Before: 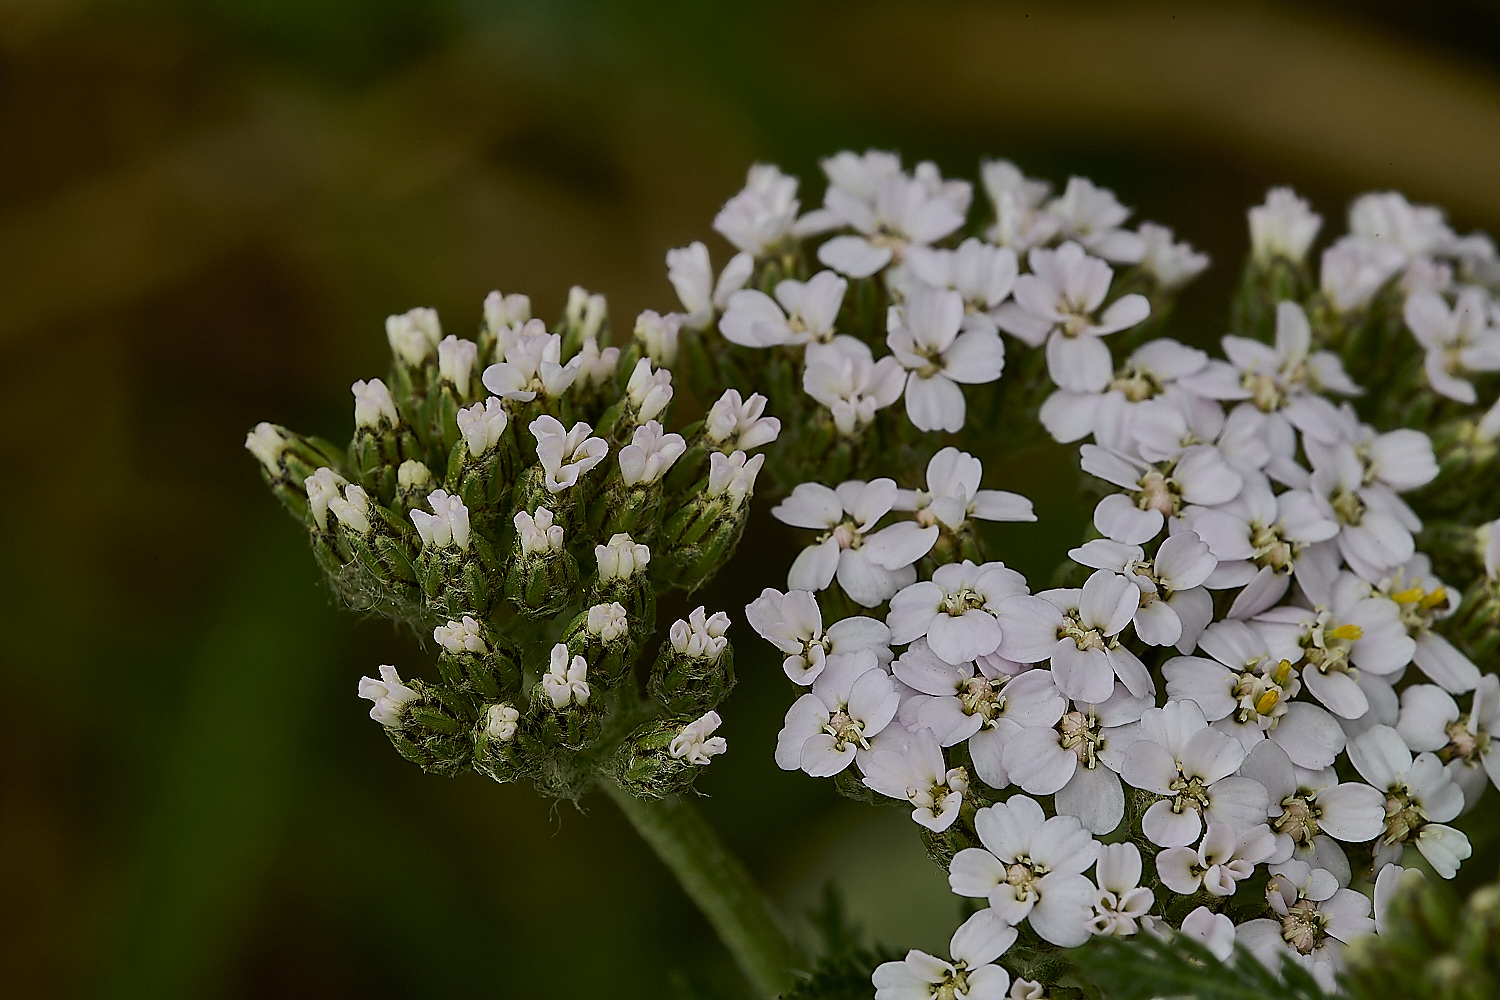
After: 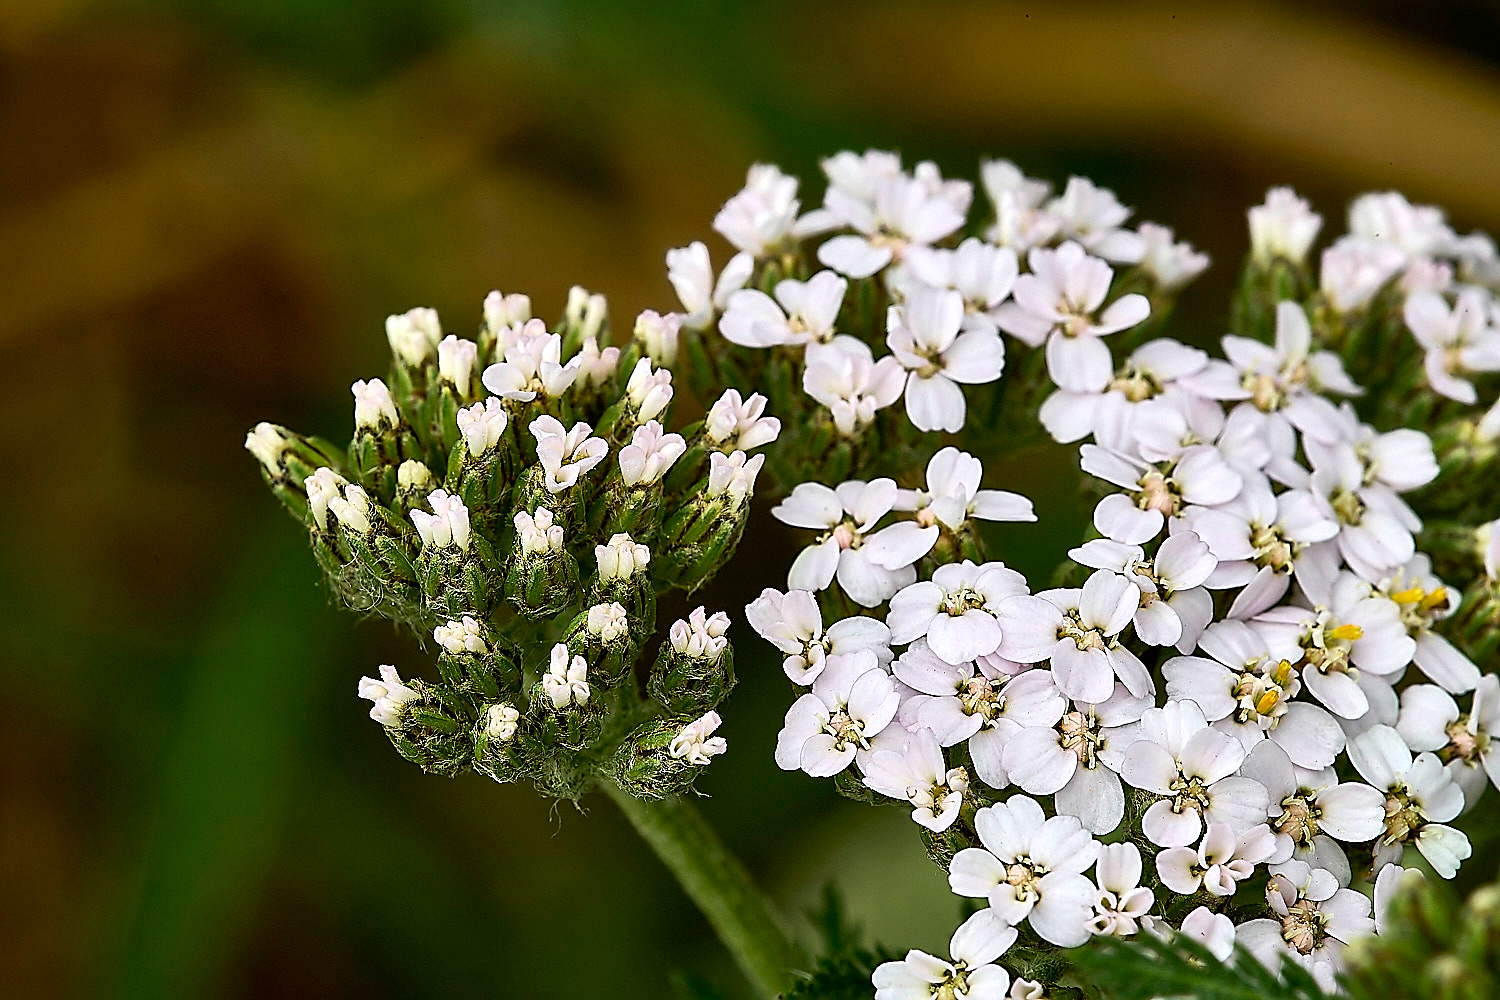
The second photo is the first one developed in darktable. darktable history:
exposure: exposure 1 EV, compensate highlight preservation false
sharpen: on, module defaults
